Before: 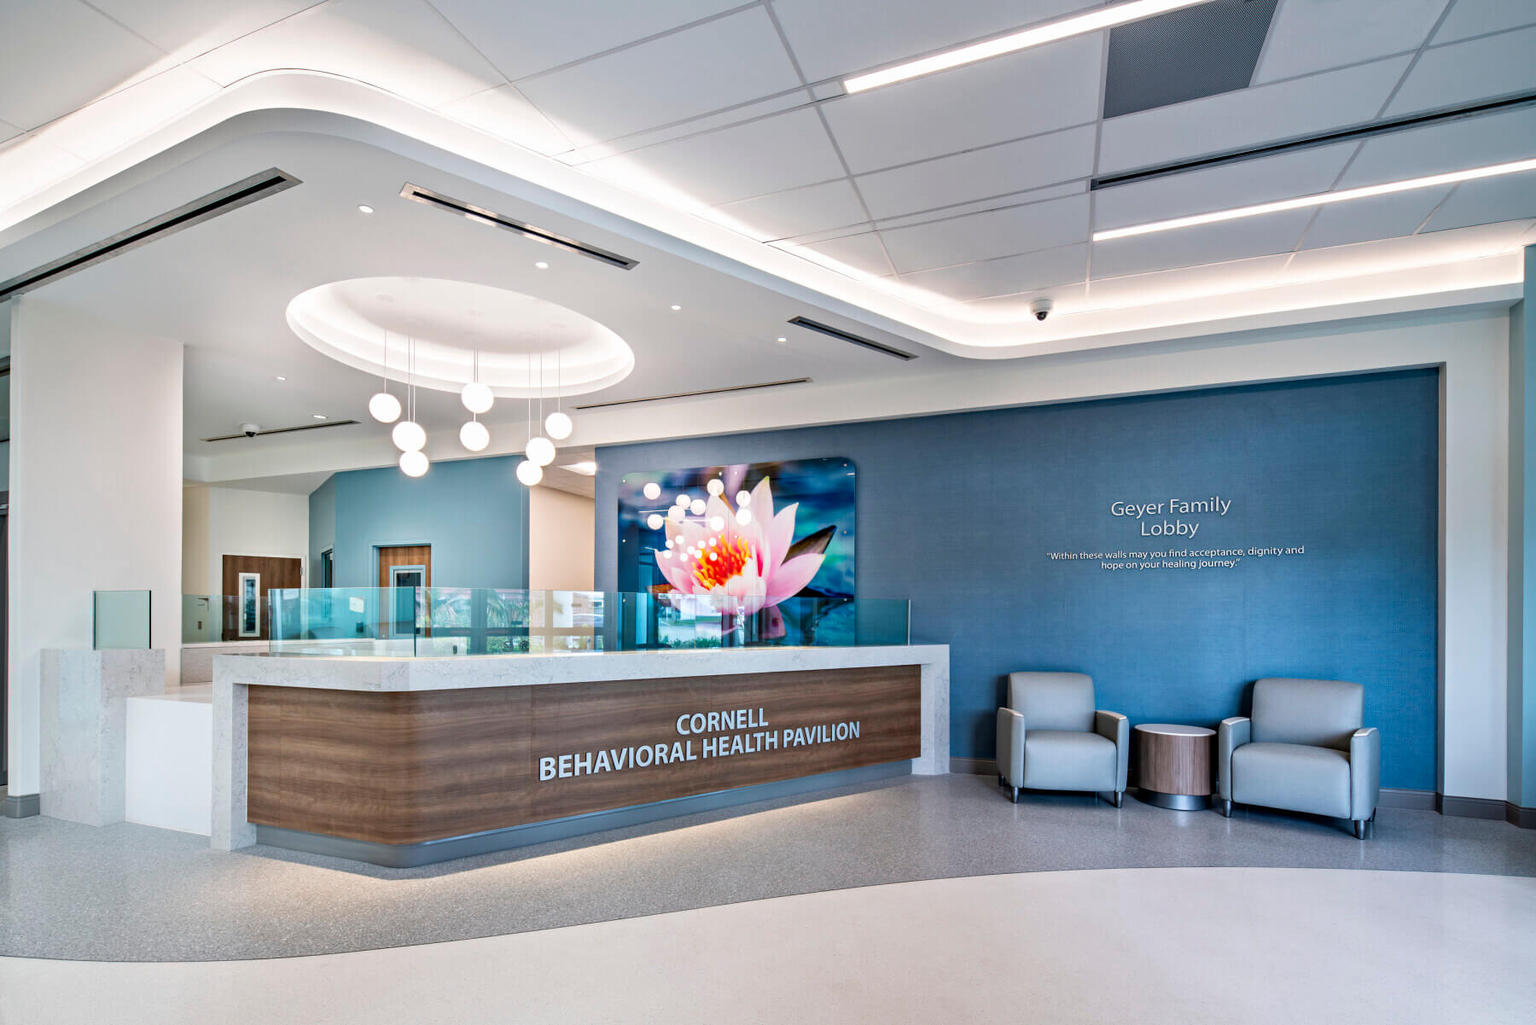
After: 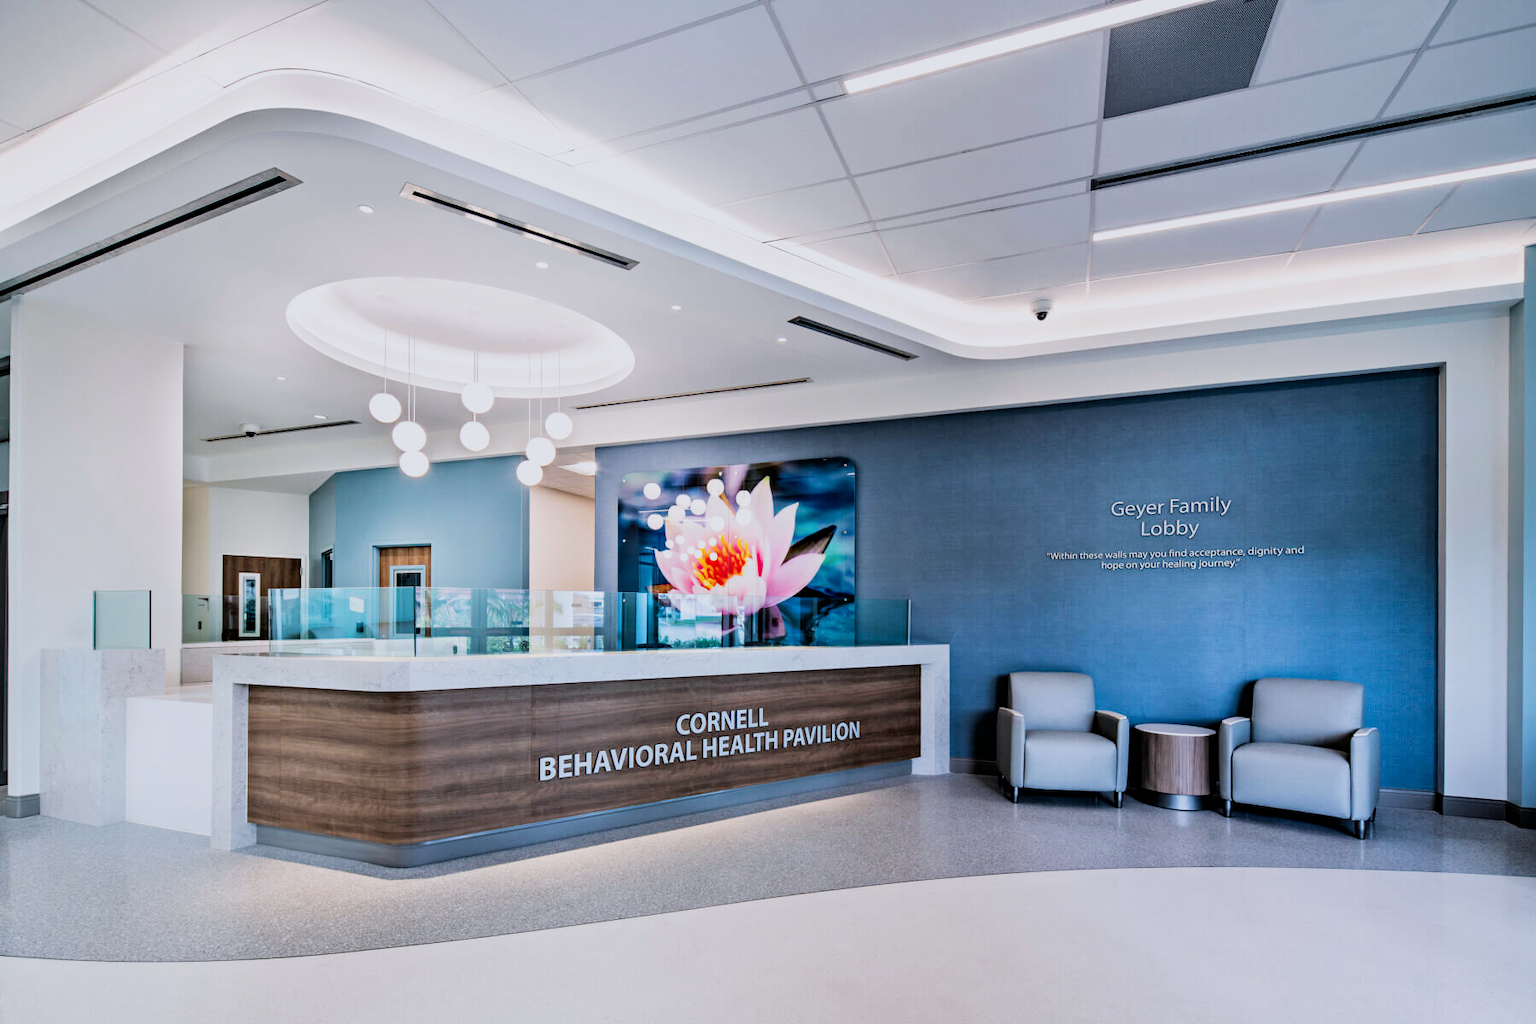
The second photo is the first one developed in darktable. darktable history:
white balance: red 0.984, blue 1.059
filmic rgb: black relative exposure -5 EV, hardness 2.88, contrast 1.3, highlights saturation mix -30%
